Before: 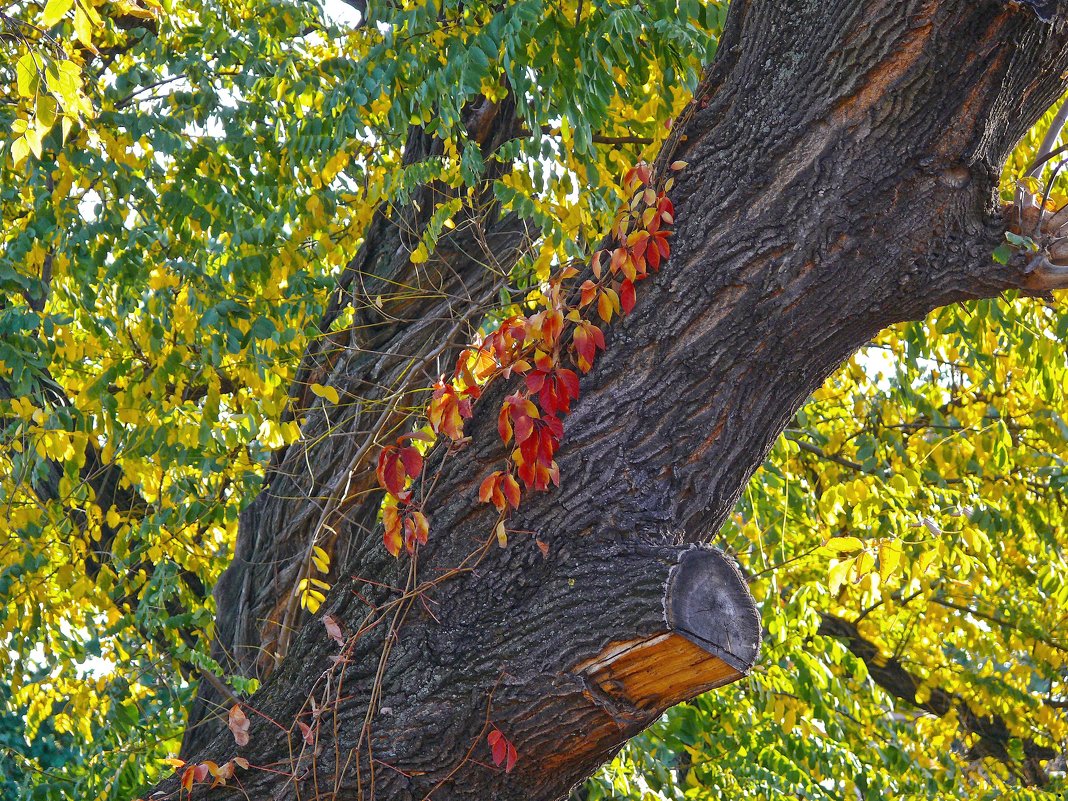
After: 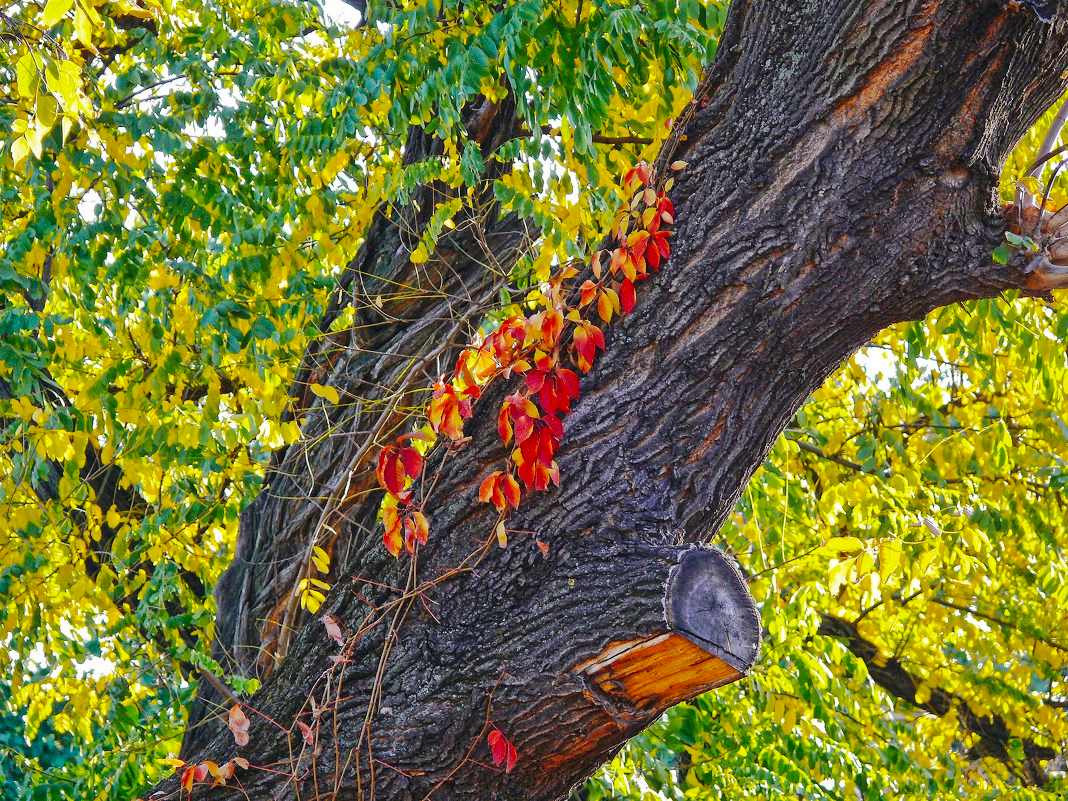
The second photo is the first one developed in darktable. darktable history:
shadows and highlights: shadows 40, highlights -60
base curve: curves: ch0 [(0, 0) (0.036, 0.025) (0.121, 0.166) (0.206, 0.329) (0.605, 0.79) (1, 1)], preserve colors none
